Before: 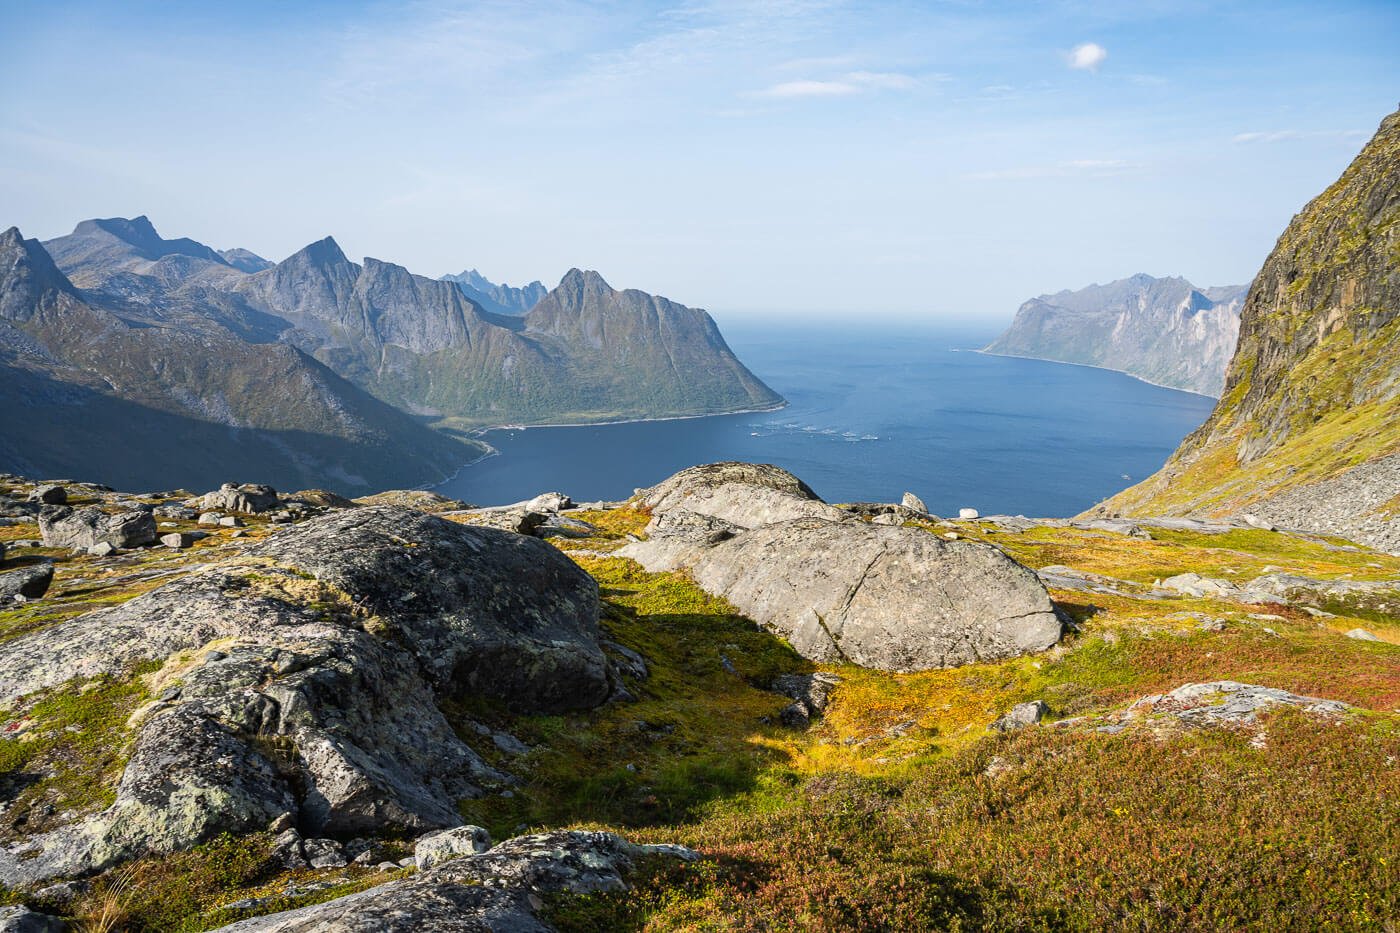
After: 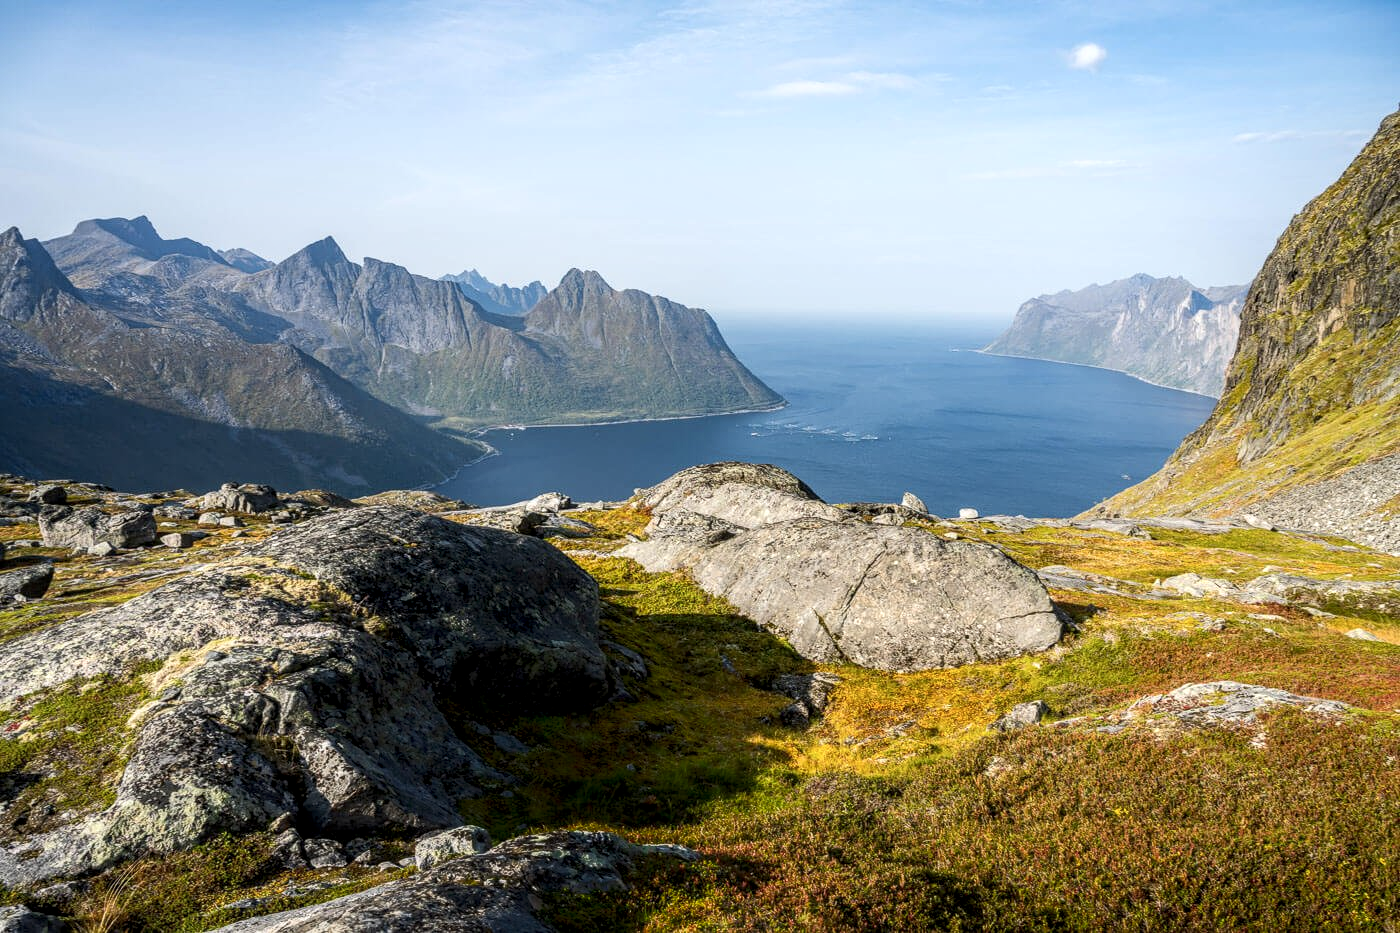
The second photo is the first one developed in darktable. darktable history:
contrast equalizer: octaves 7, y [[0.6 ×6], [0.55 ×6], [0 ×6], [0 ×6], [0 ×6]], mix -0.3
local contrast: detail 150%
shadows and highlights: shadows -70, highlights 35, soften with gaussian
